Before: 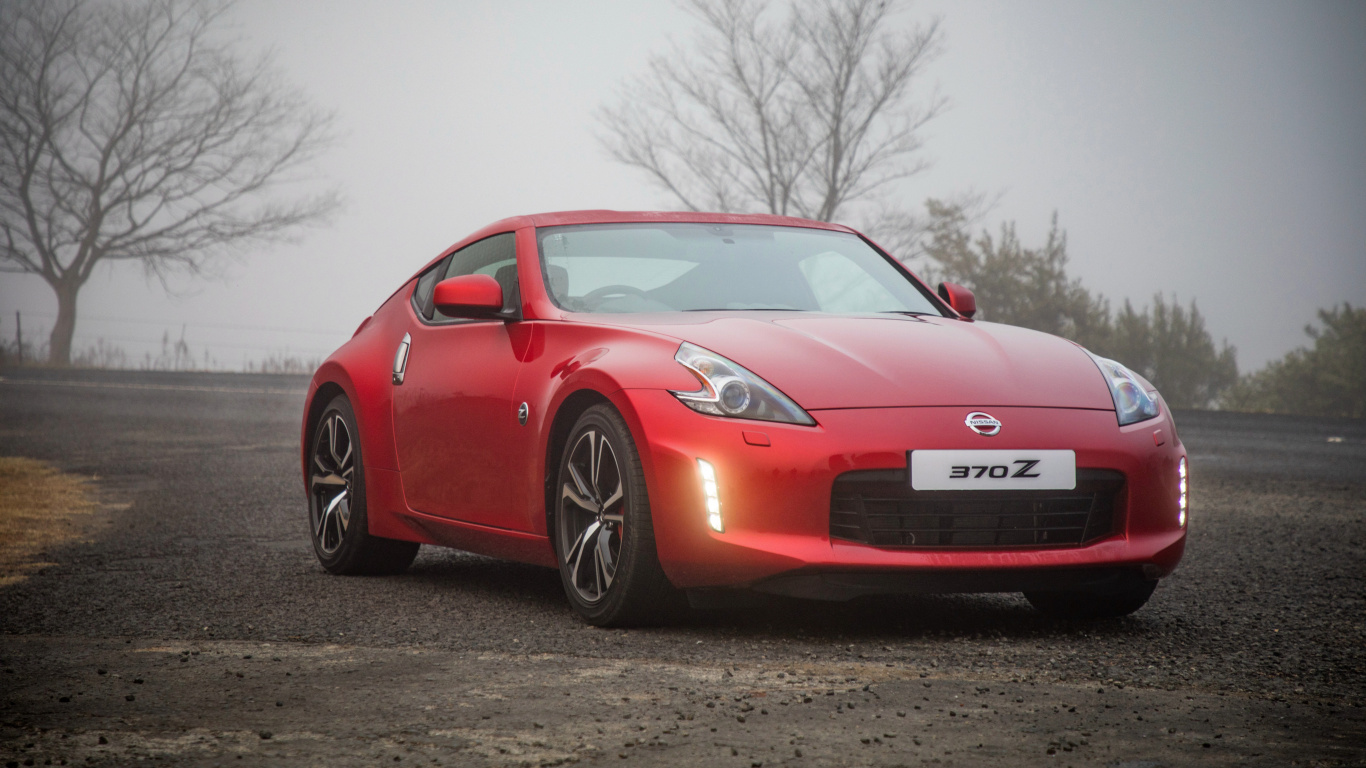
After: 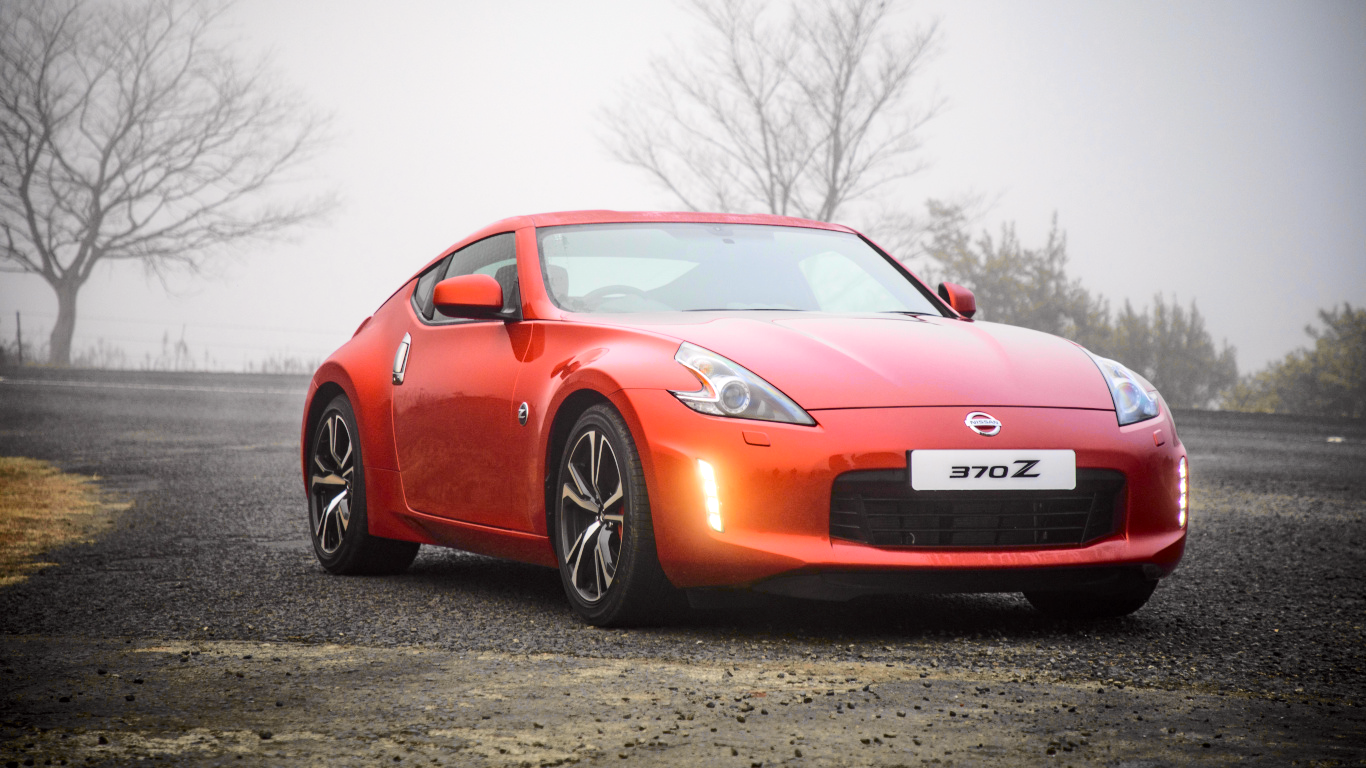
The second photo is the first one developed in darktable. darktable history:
exposure: exposure 0.494 EV, compensate highlight preservation false
tone curve: curves: ch0 [(0.017, 0) (0.107, 0.071) (0.295, 0.264) (0.447, 0.507) (0.54, 0.618) (0.733, 0.791) (0.879, 0.898) (1, 0.97)]; ch1 [(0, 0) (0.393, 0.415) (0.447, 0.448) (0.485, 0.497) (0.523, 0.515) (0.544, 0.55) (0.59, 0.609) (0.686, 0.686) (1, 1)]; ch2 [(0, 0) (0.369, 0.388) (0.449, 0.431) (0.499, 0.5) (0.521, 0.505) (0.53, 0.538) (0.579, 0.601) (0.669, 0.733) (1, 1)], color space Lab, independent channels, preserve colors none
